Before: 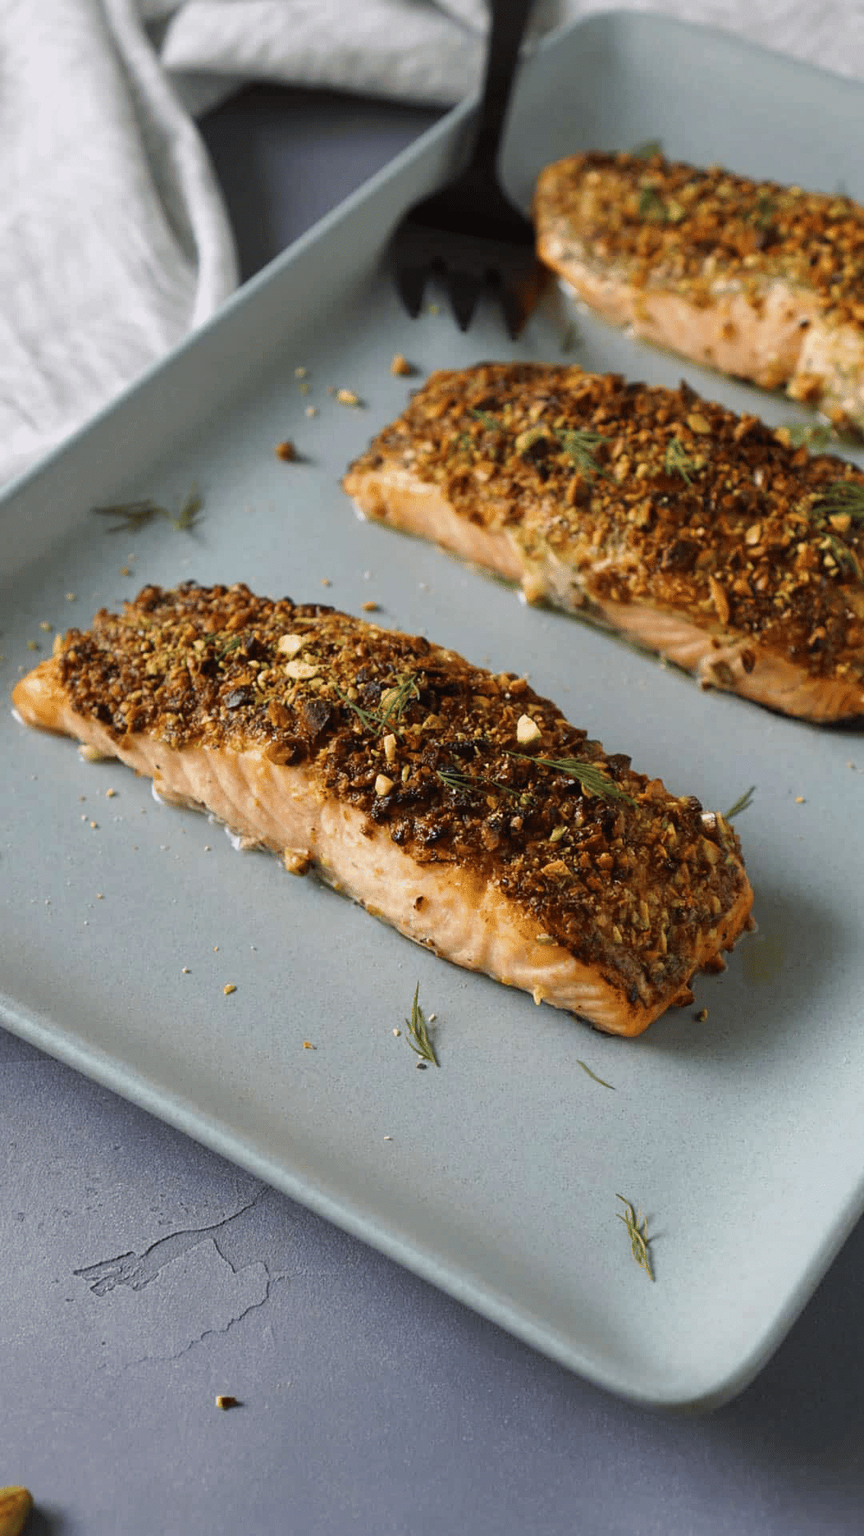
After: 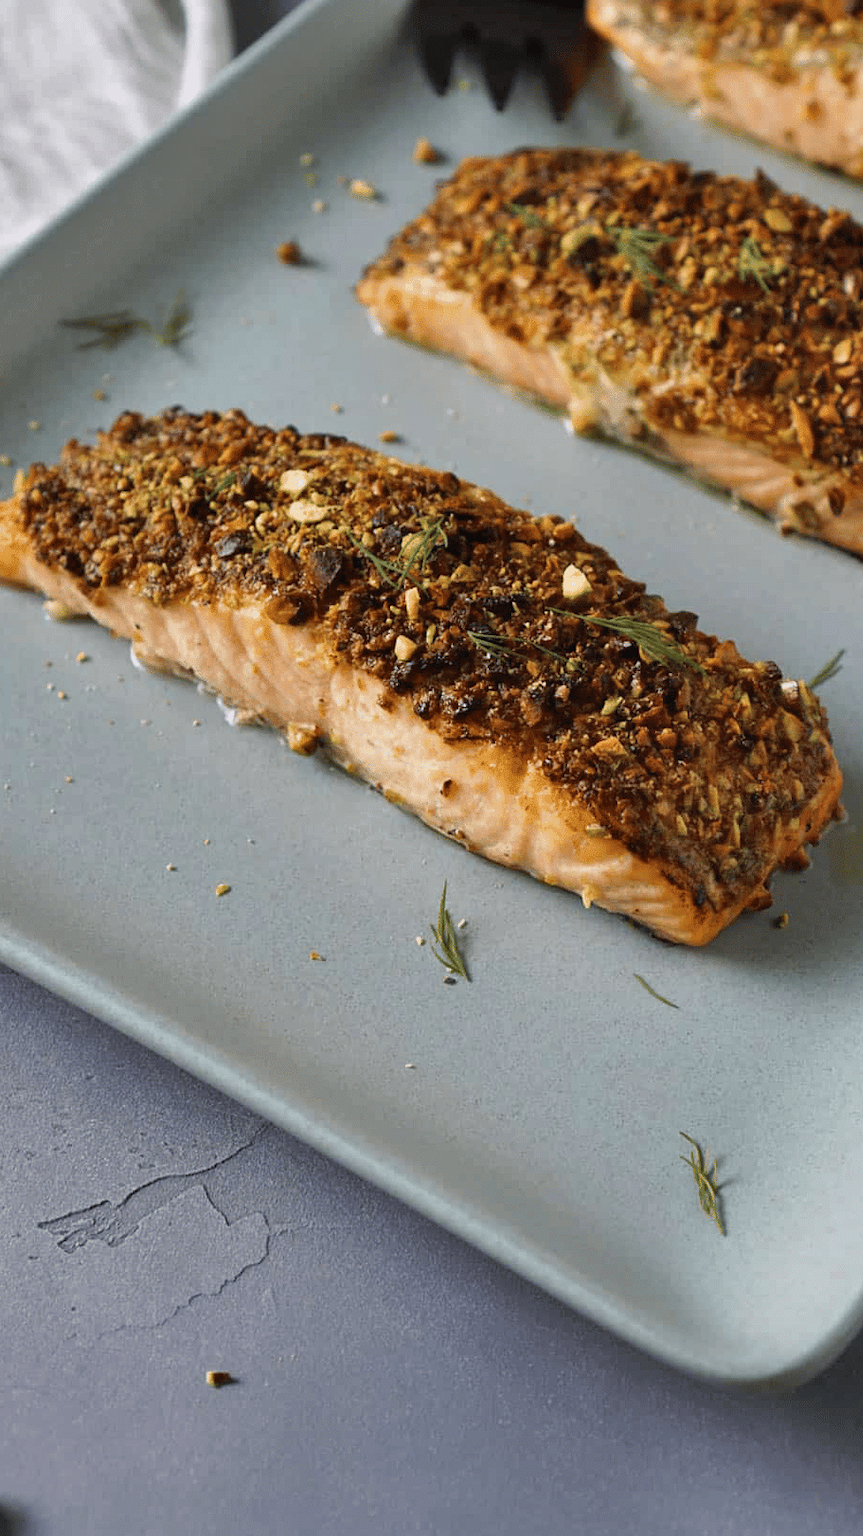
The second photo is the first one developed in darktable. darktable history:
shadows and highlights: shadows 60, soften with gaussian
crop and rotate: left 4.842%, top 15.51%, right 10.668%
